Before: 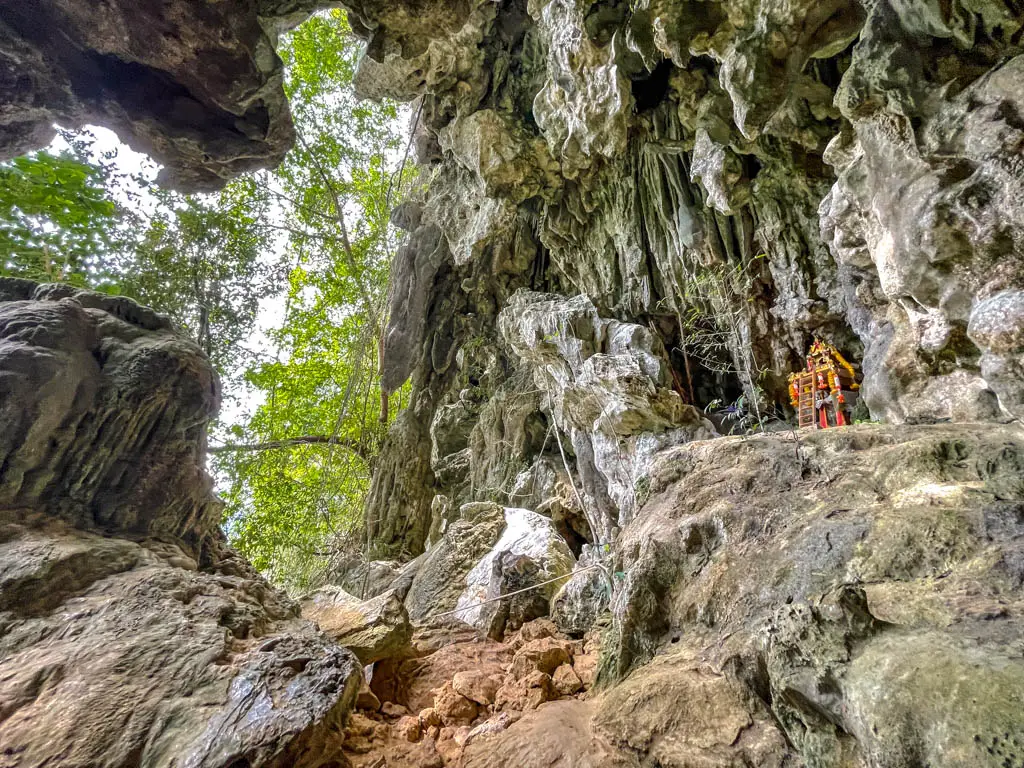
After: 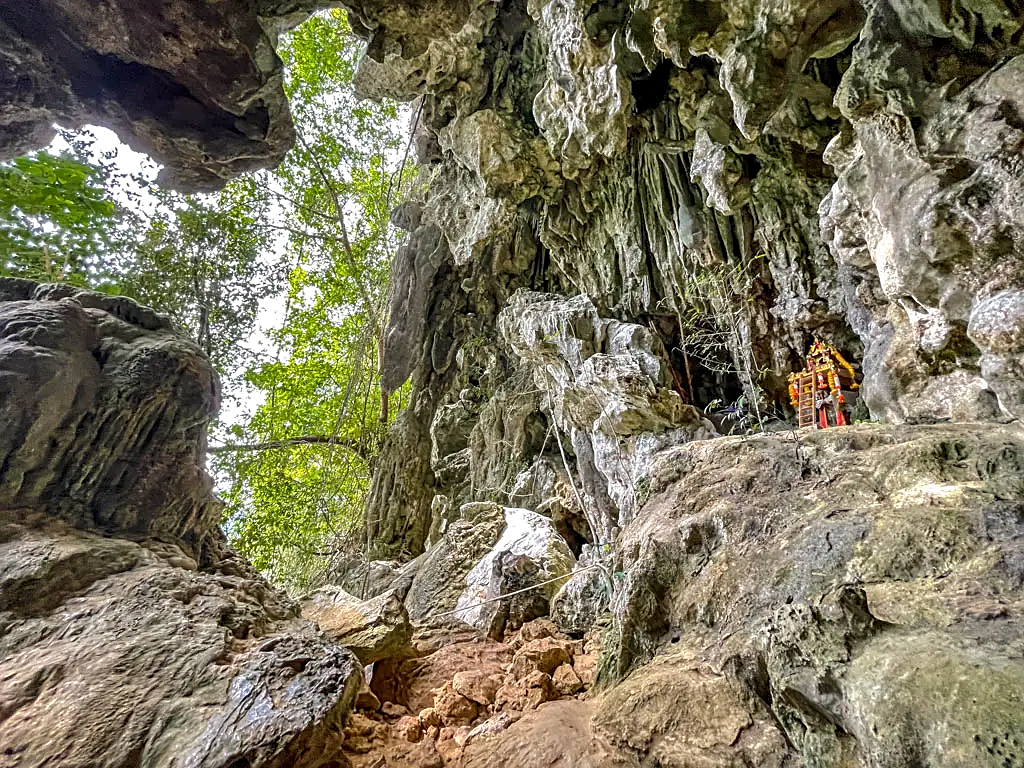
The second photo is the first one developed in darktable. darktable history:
sharpen: on, module defaults
exposure: black level correction 0.001, exposure 0.015 EV, compensate highlight preservation false
